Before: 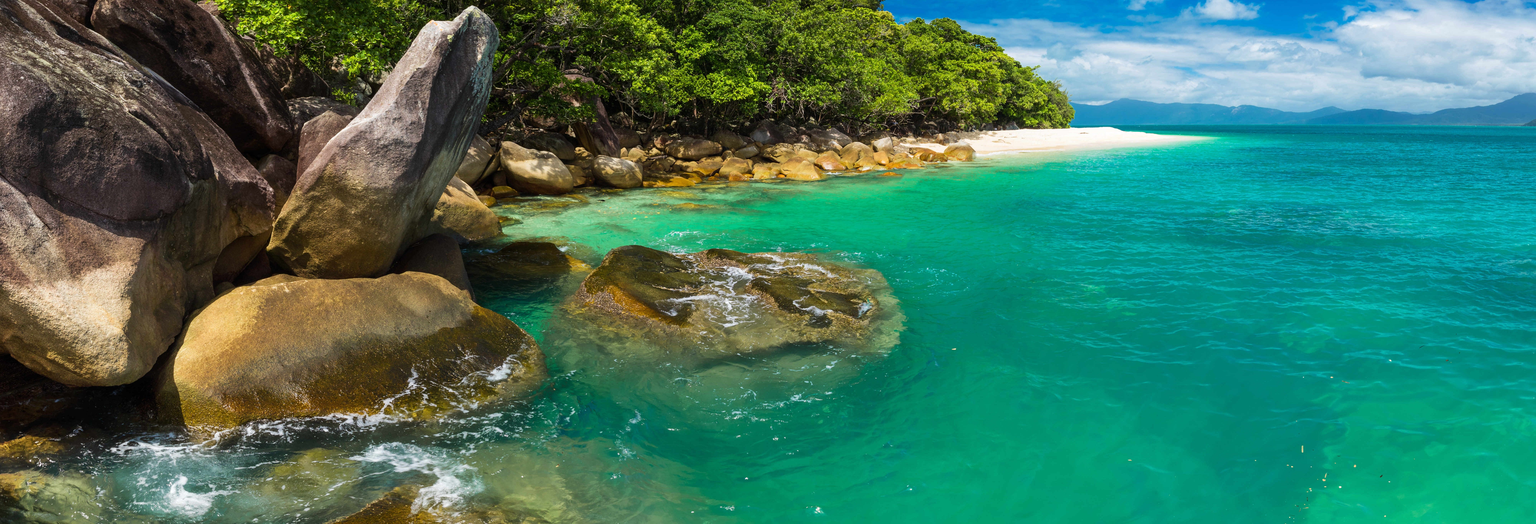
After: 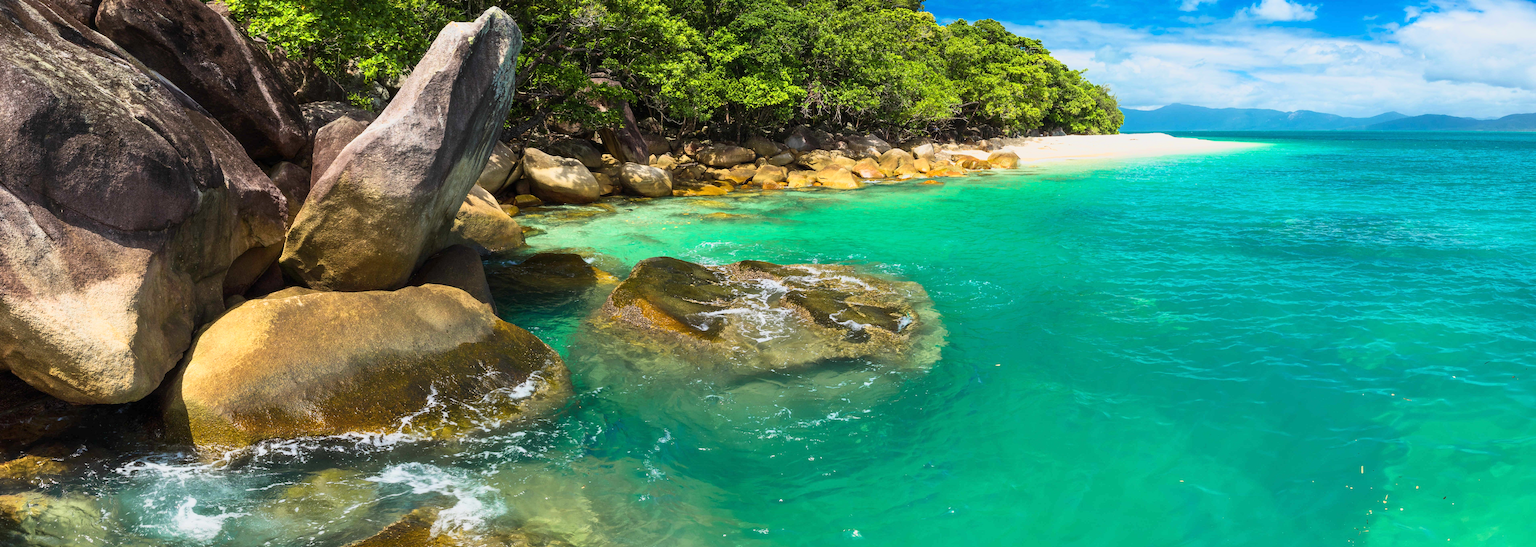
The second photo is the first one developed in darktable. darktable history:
base curve: curves: ch0 [(0, 0) (0.088, 0.125) (0.176, 0.251) (0.354, 0.501) (0.613, 0.749) (1, 0.877)], preserve colors average RGB
crop: right 4.36%, bottom 0.038%
